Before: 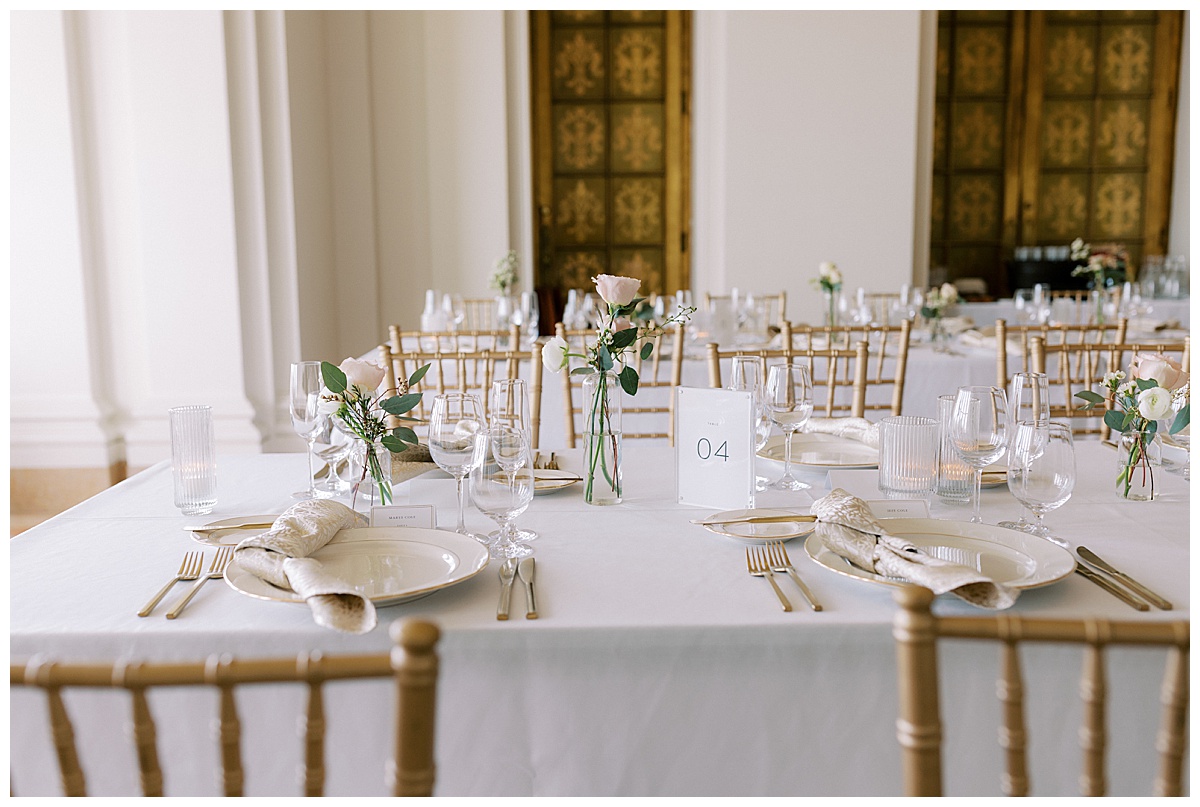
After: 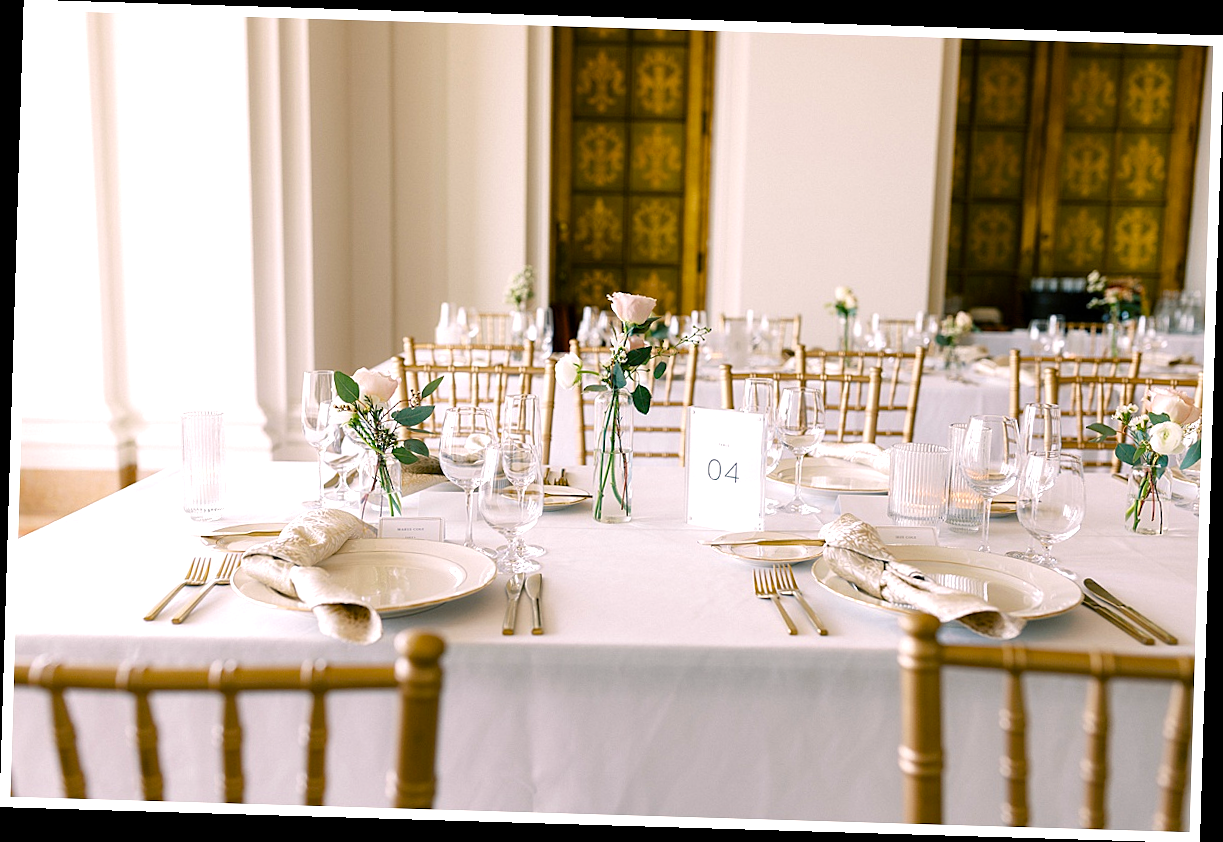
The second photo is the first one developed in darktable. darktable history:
color balance rgb: shadows lift › chroma 4.21%, shadows lift › hue 252.22°, highlights gain › chroma 1.36%, highlights gain › hue 50.24°, perceptual saturation grading › mid-tones 6.33%, perceptual saturation grading › shadows 72.44%, perceptual brilliance grading › highlights 11.59%, contrast 5.05%
rotate and perspective: rotation 1.72°, automatic cropping off
